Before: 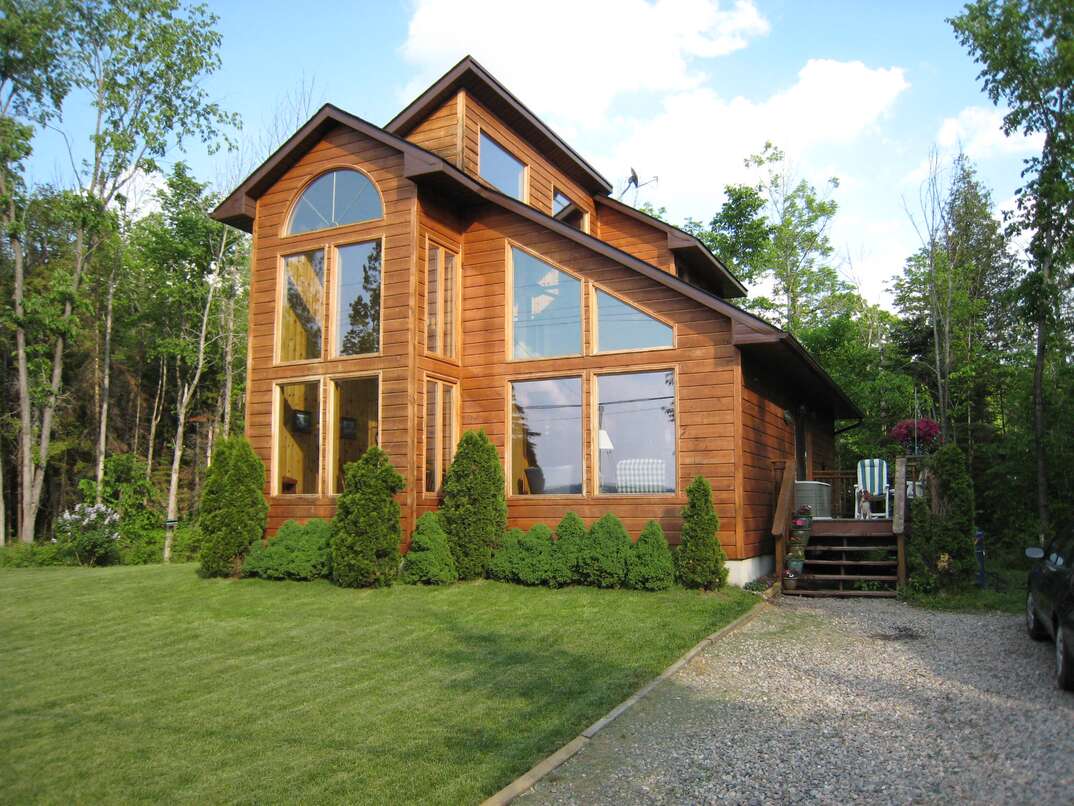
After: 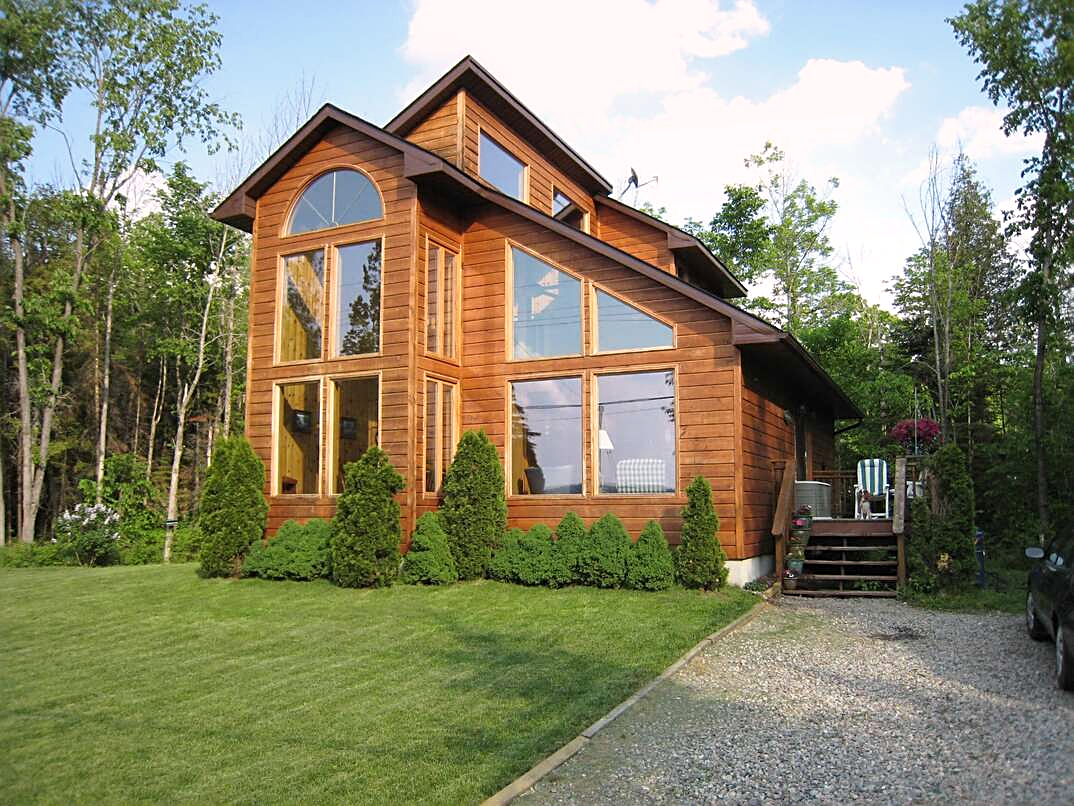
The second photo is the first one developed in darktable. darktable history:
sharpen: on, module defaults
graduated density: density 0.38 EV, hardness 21%, rotation -6.11°, saturation 32%
exposure: exposure 0.2 EV, compensate highlight preservation false
